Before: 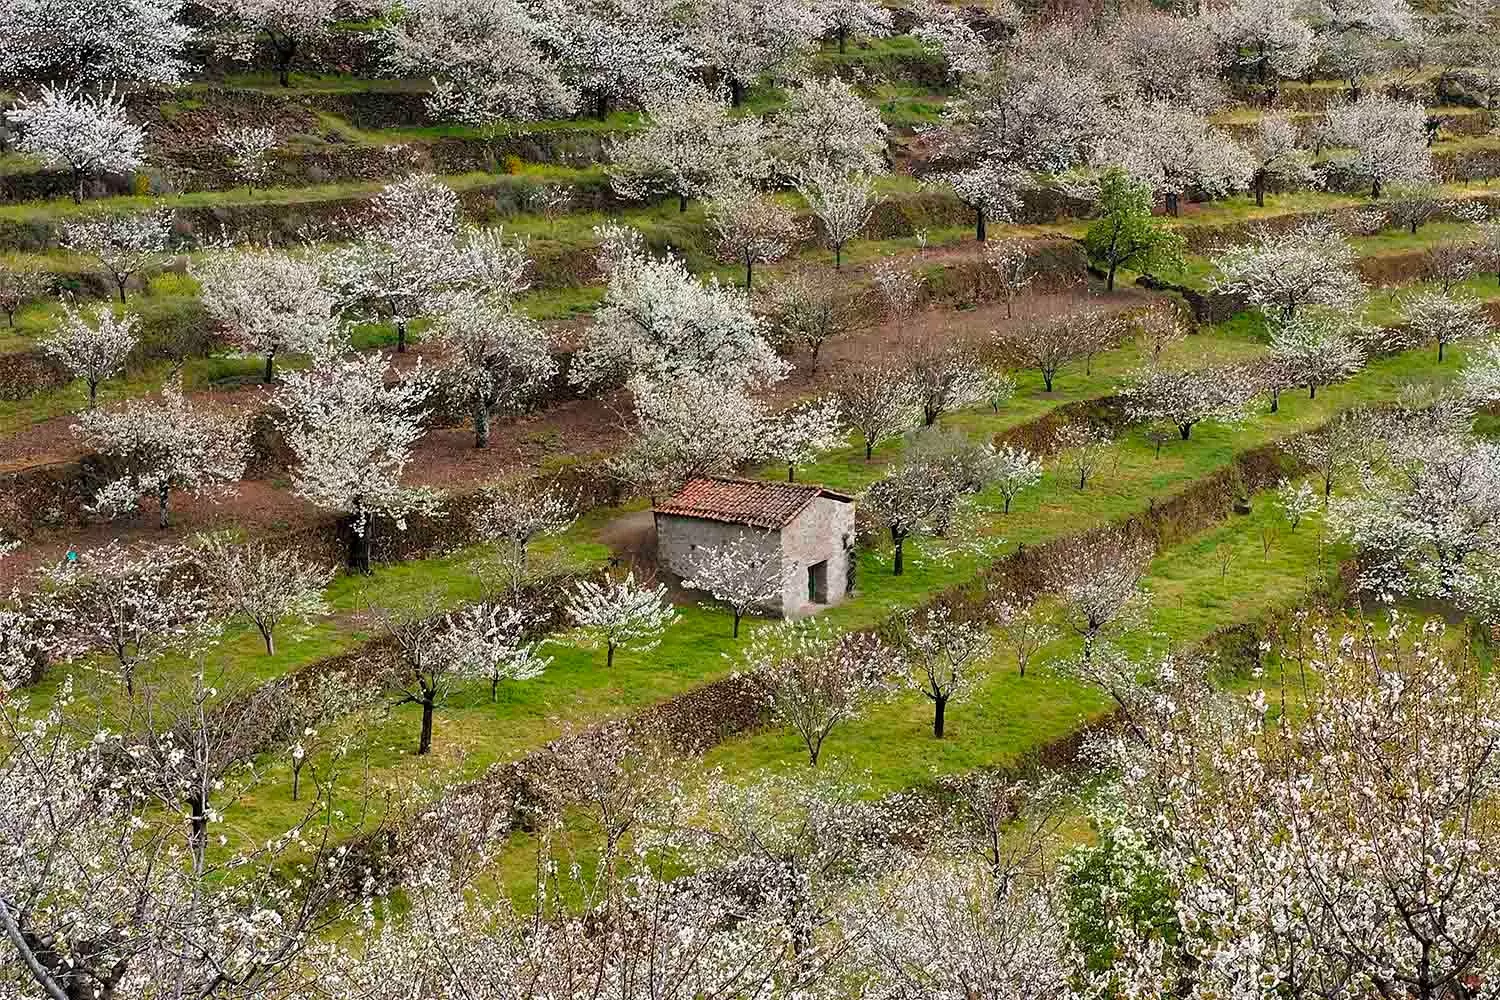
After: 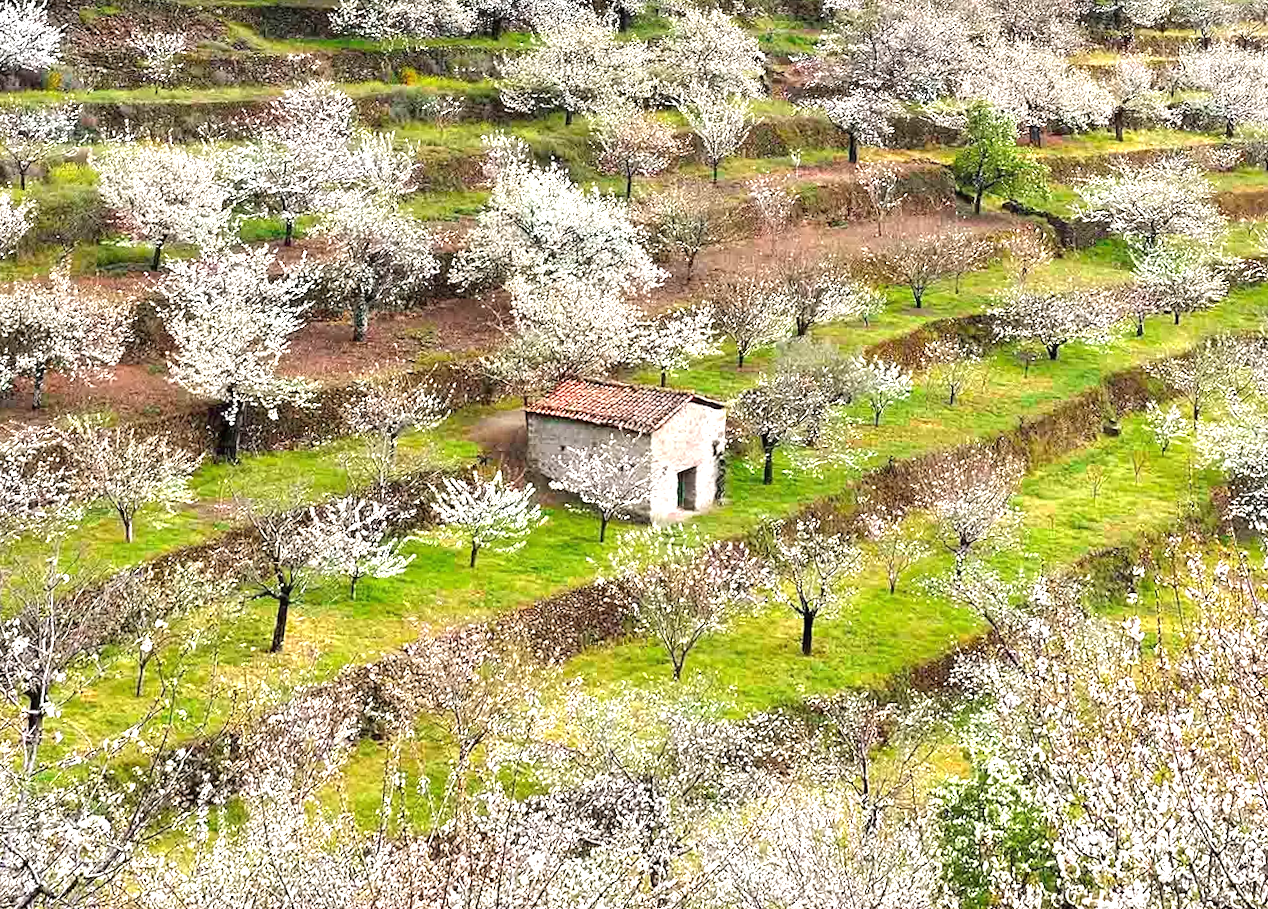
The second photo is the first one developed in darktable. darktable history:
exposure: black level correction 0, exposure 1.198 EV, compensate exposure bias true, compensate highlight preservation false
rotate and perspective: rotation 0.215°, lens shift (vertical) -0.139, crop left 0.069, crop right 0.939, crop top 0.002, crop bottom 0.996
crop and rotate: angle -1.96°, left 3.097%, top 4.154%, right 1.586%, bottom 0.529%
